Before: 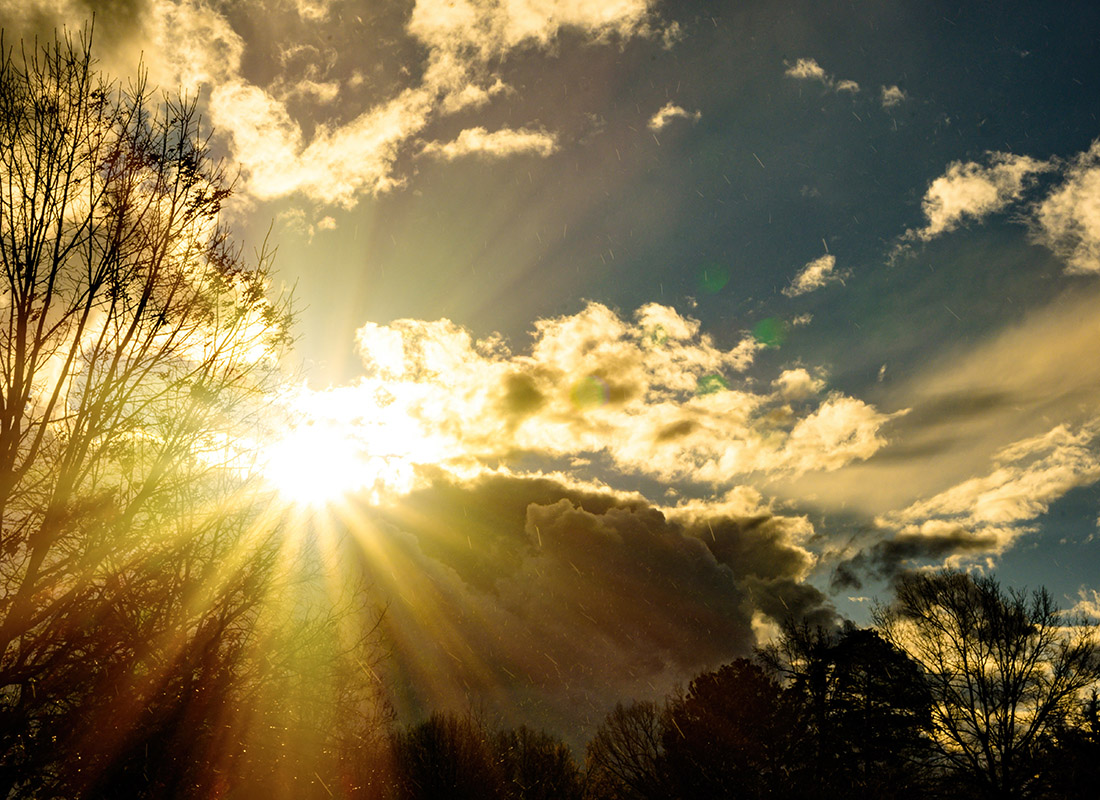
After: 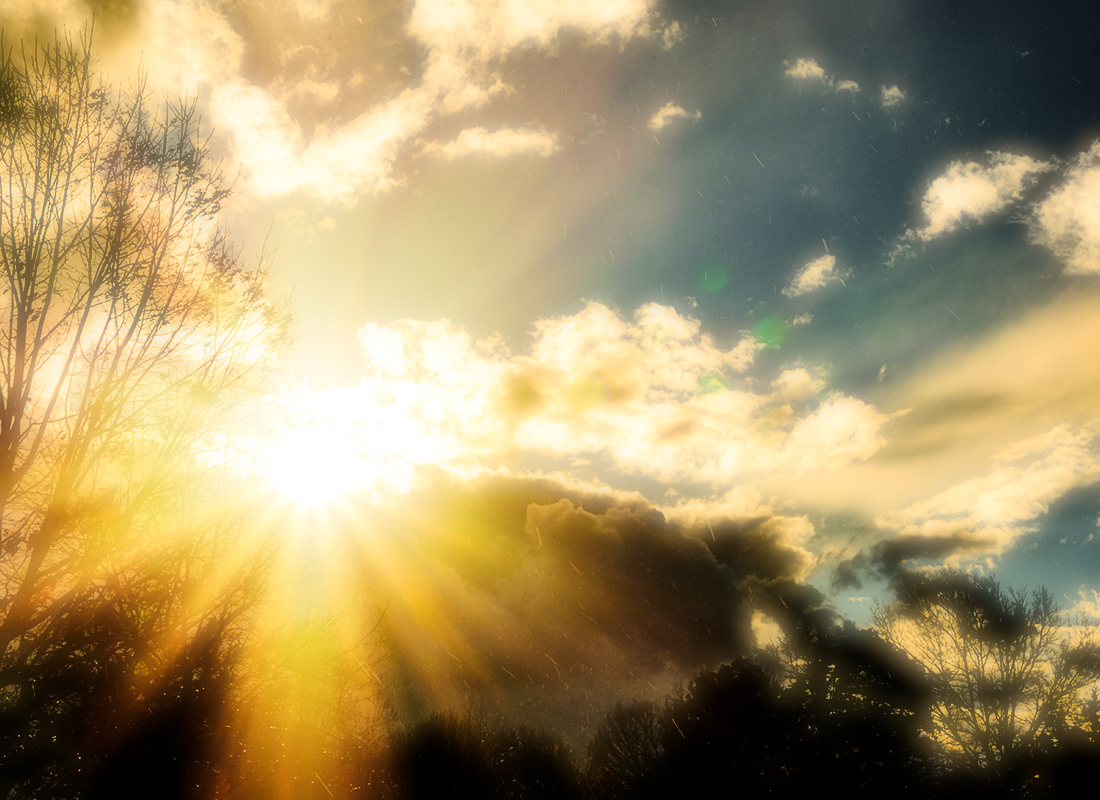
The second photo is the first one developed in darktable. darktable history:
tone curve: curves: ch0 [(0, 0) (0.004, 0) (0.133, 0.071) (0.341, 0.453) (0.839, 0.922) (1, 1)], color space Lab, linked channels, preserve colors none
soften: on, module defaults
